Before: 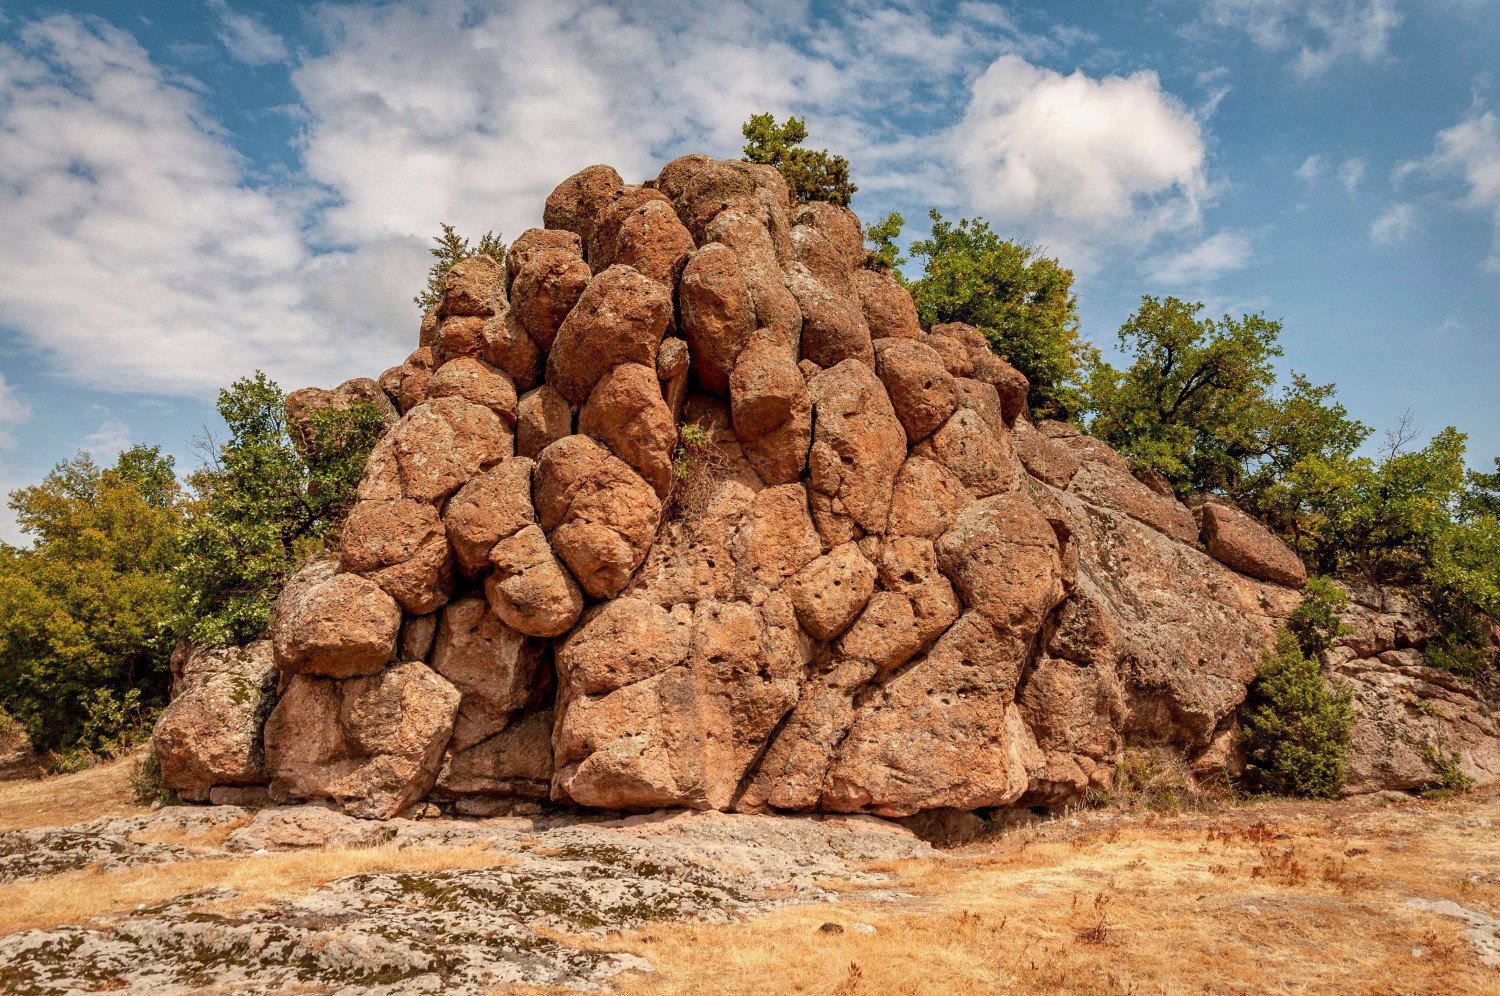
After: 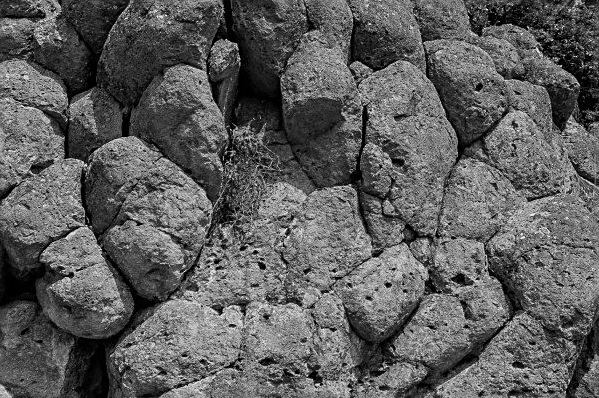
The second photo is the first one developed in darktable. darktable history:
color zones: curves: ch2 [(0, 0.5) (0.143, 0.5) (0.286, 0.416) (0.429, 0.5) (0.571, 0.5) (0.714, 0.5) (0.857, 0.5) (1, 0.5)]
color calibration: output gray [0.21, 0.42, 0.37, 0], gray › normalize channels true, illuminant same as pipeline (D50), adaptation XYZ, x 0.346, y 0.359, gamut compression 0
sharpen: on, module defaults
crop: left 30%, top 30%, right 30%, bottom 30%
monochrome: on, module defaults
